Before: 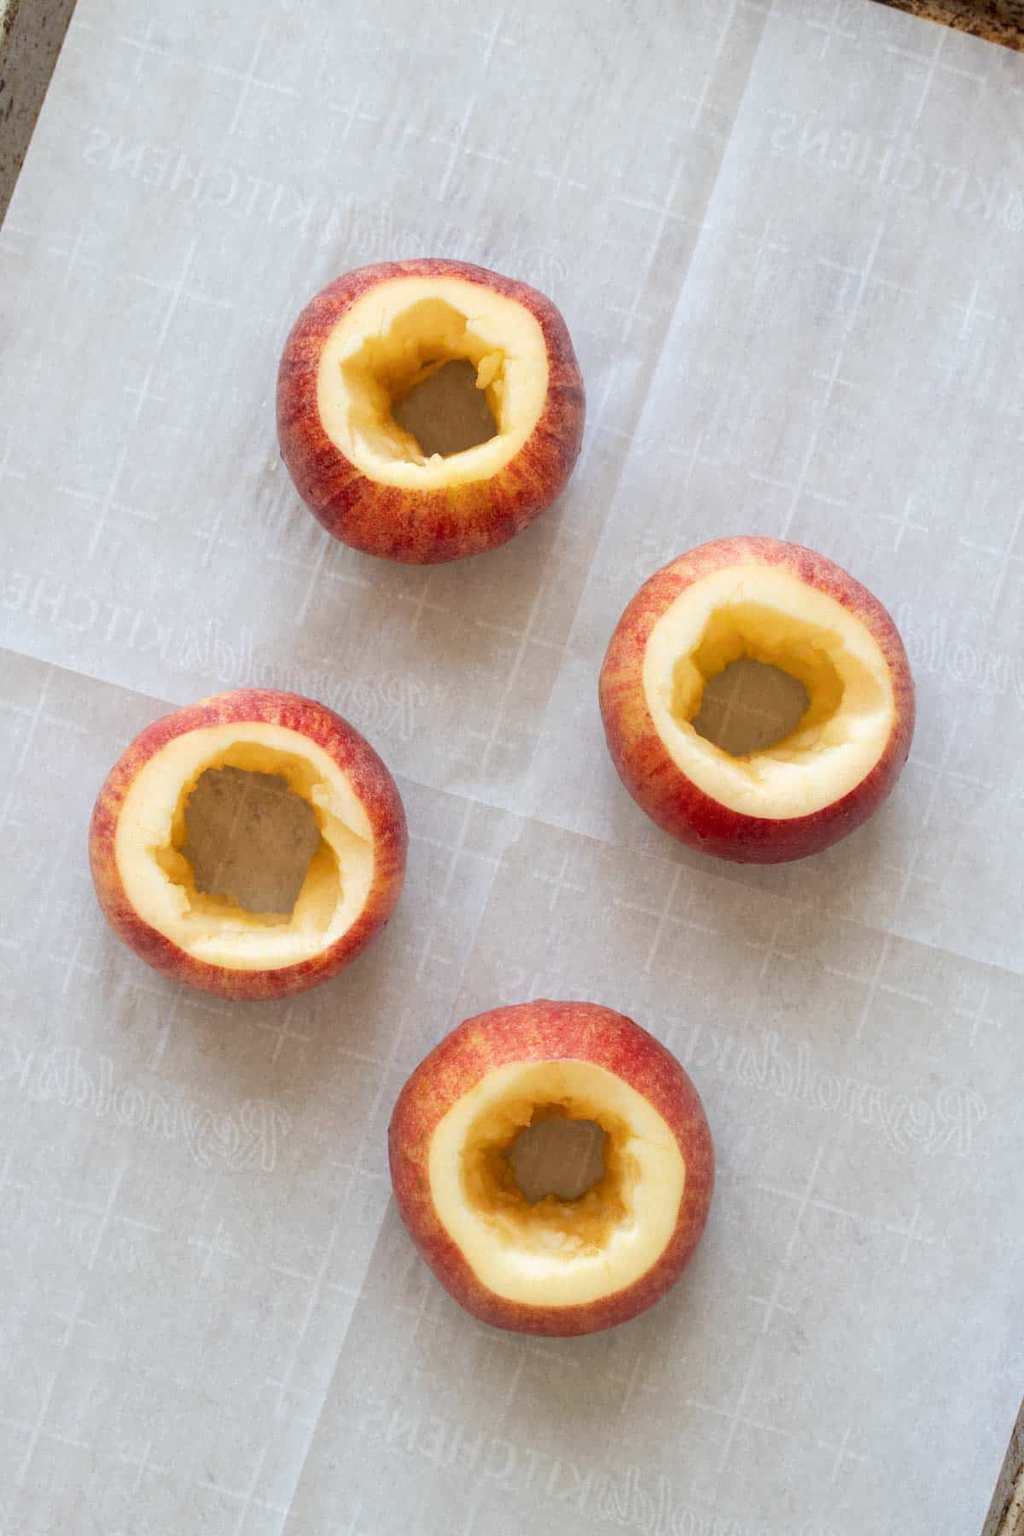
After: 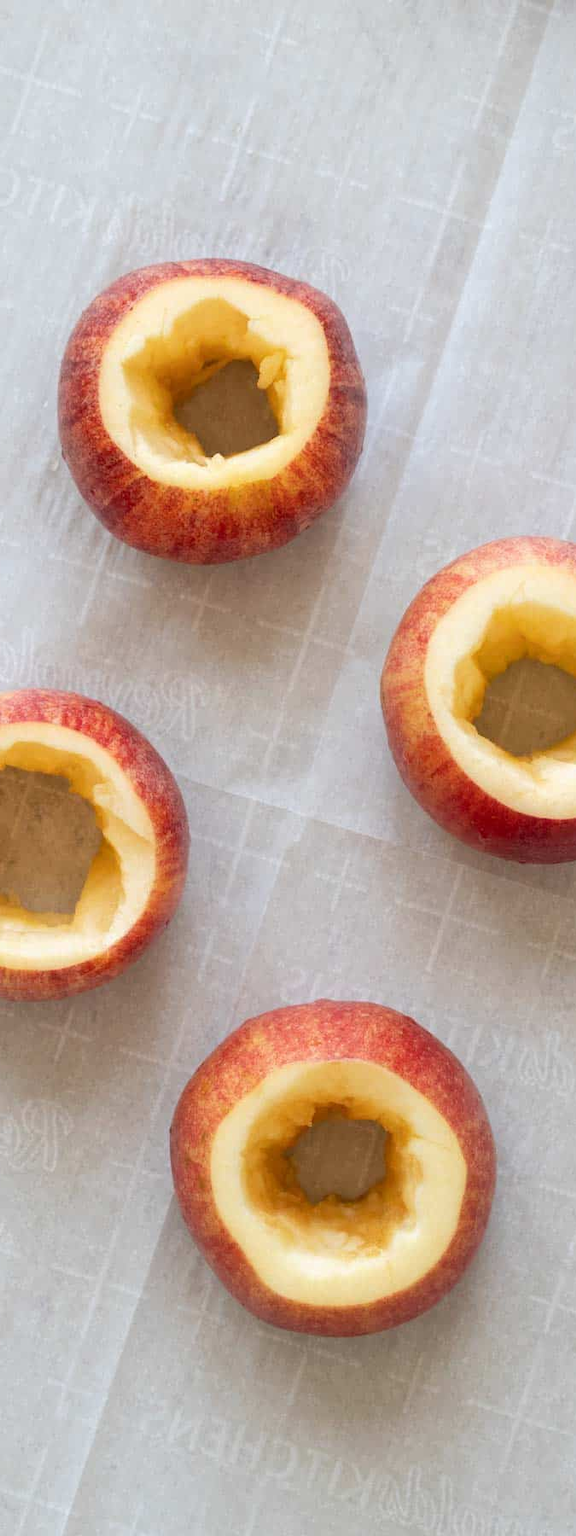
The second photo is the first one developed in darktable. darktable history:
crop: left 21.408%, right 22.305%
